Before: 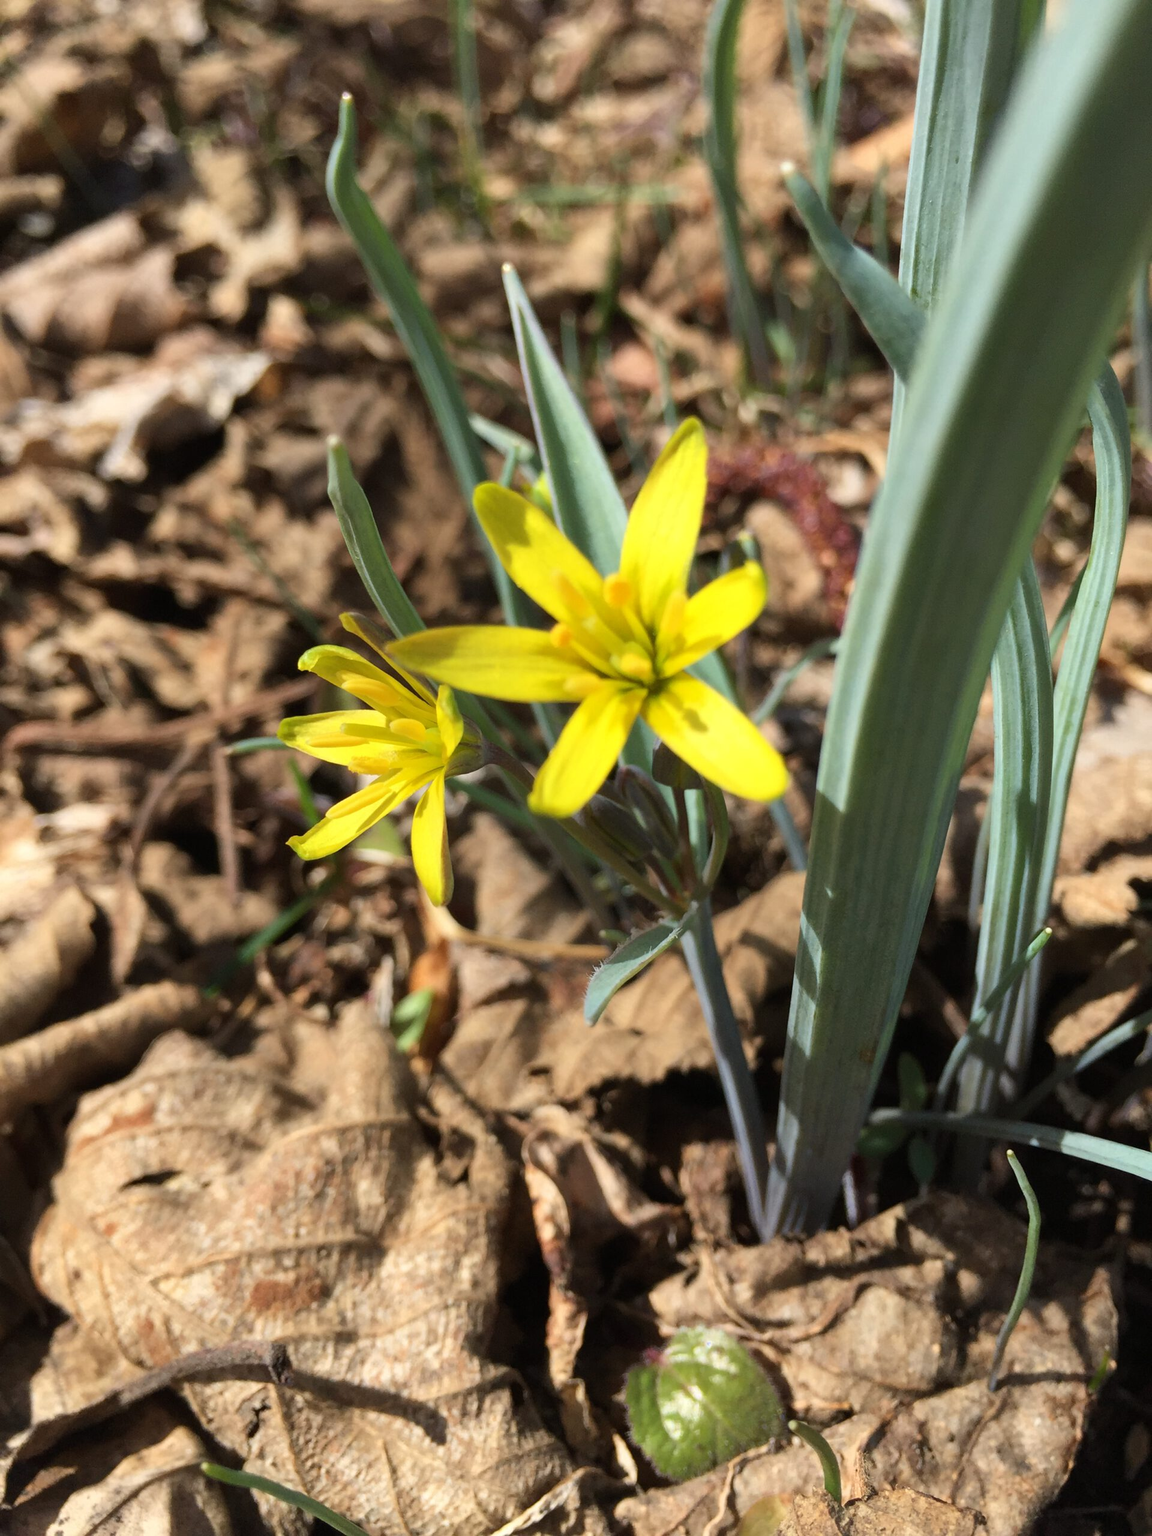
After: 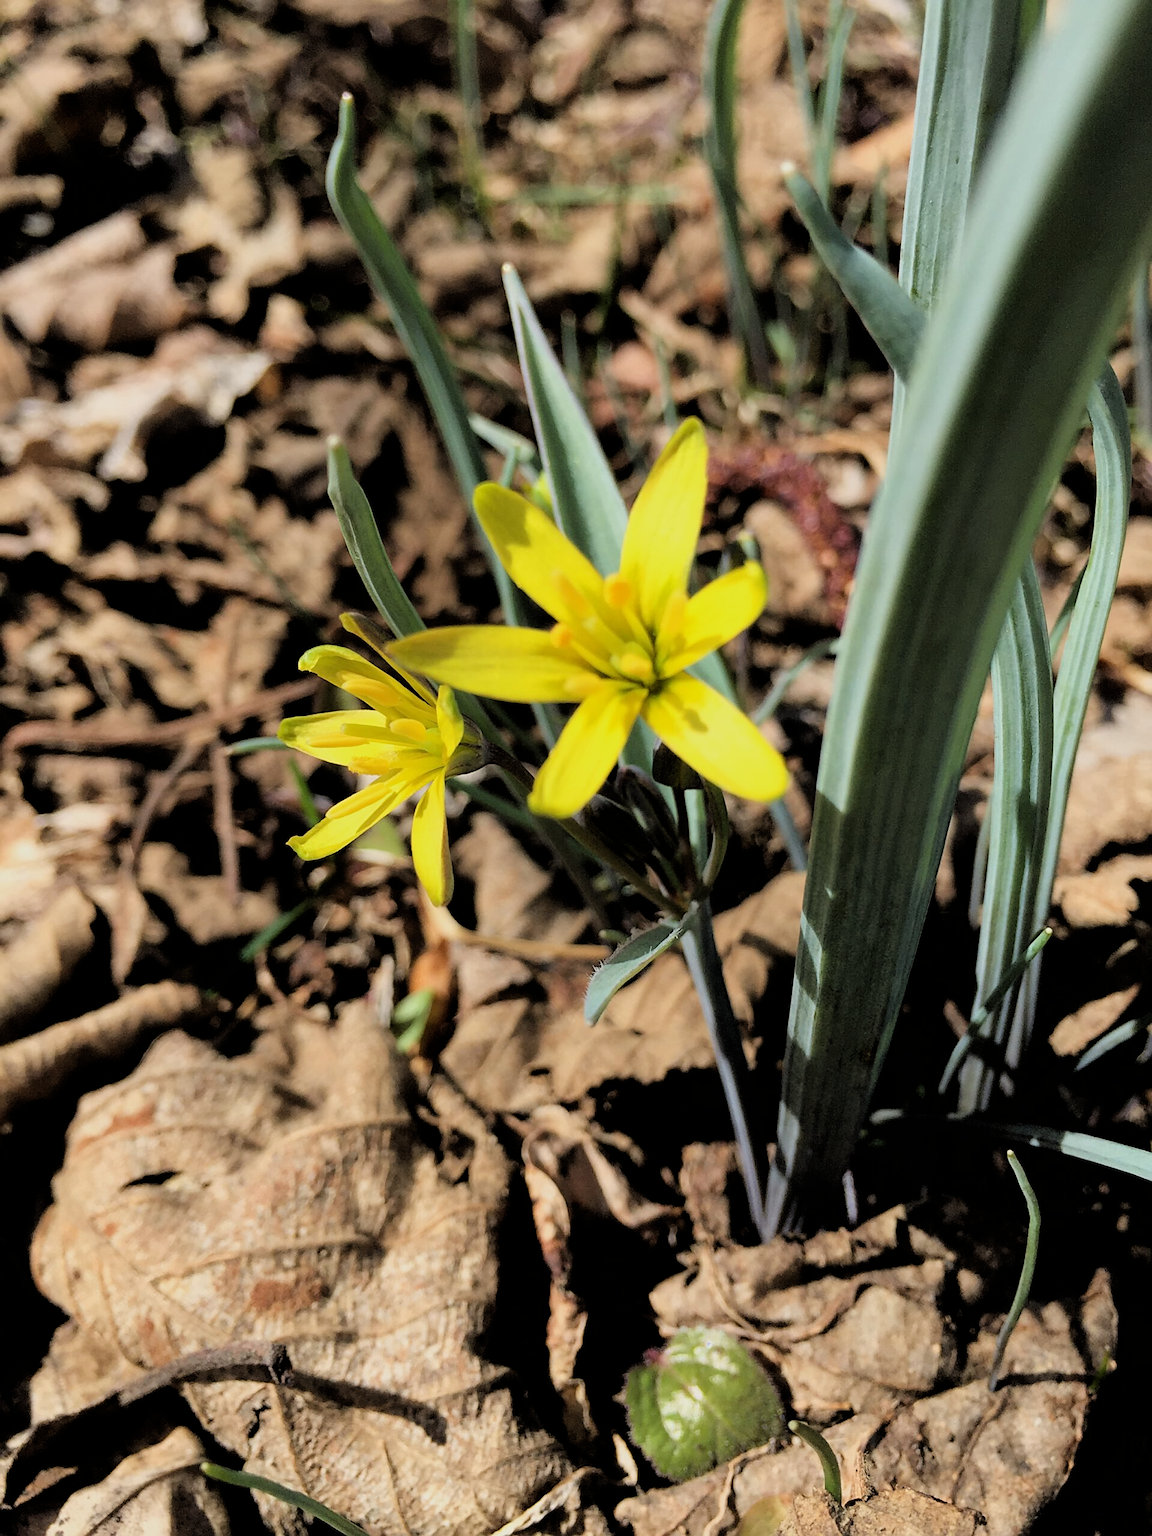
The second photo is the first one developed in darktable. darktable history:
sharpen: on, module defaults
filmic rgb: black relative exposure -3.33 EV, white relative exposure 3.45 EV, hardness 2.36, contrast 1.102
